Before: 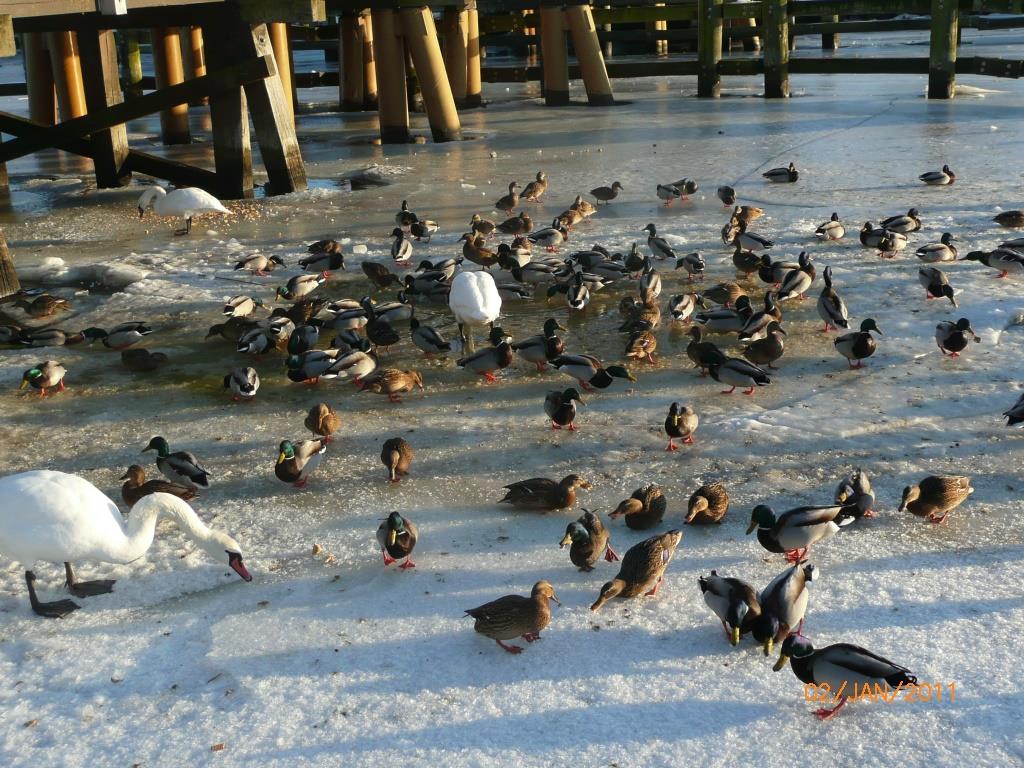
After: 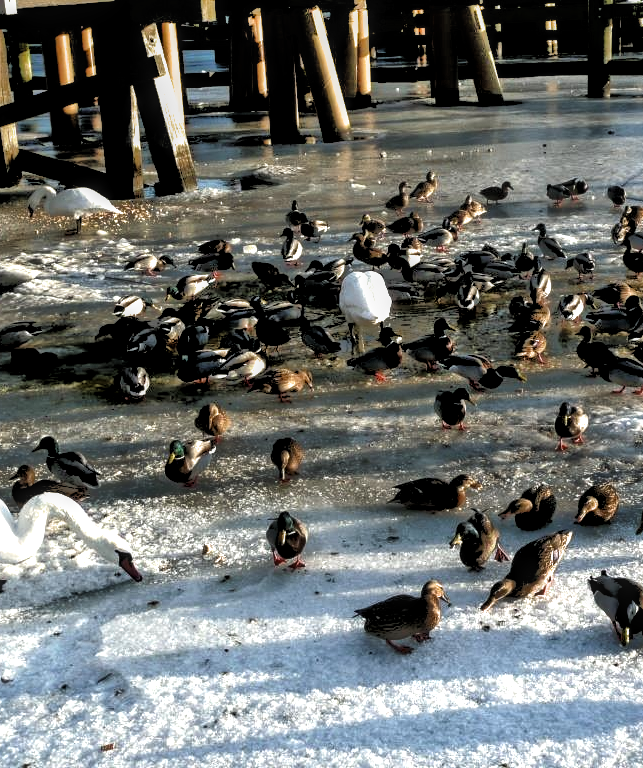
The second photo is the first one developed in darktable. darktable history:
local contrast: detail 130%
shadows and highlights: shadows 49.15, highlights -40.52, soften with gaussian
filmic rgb: black relative exposure -8.3 EV, white relative exposure 2.21 EV, hardness 7.1, latitude 86.54%, contrast 1.706, highlights saturation mix -3.9%, shadows ↔ highlights balance -2.79%, color science v6 (2022)
crop: left 10.787%, right 26.393%
tone equalizer: -7 EV -0.663 EV, -6 EV 1.01 EV, -5 EV -0.485 EV, -4 EV 0.44 EV, -3 EV 0.407 EV, -2 EV 0.164 EV, -1 EV -0.146 EV, +0 EV -0.373 EV
